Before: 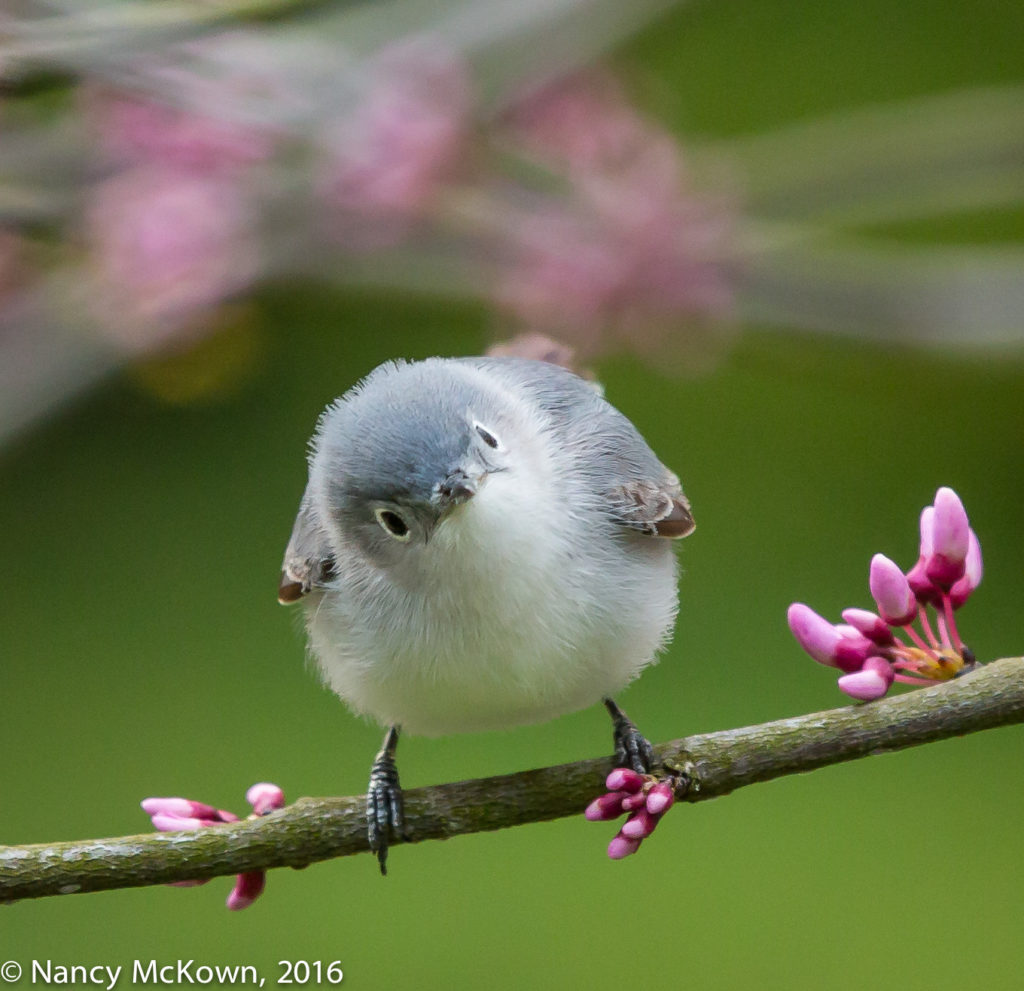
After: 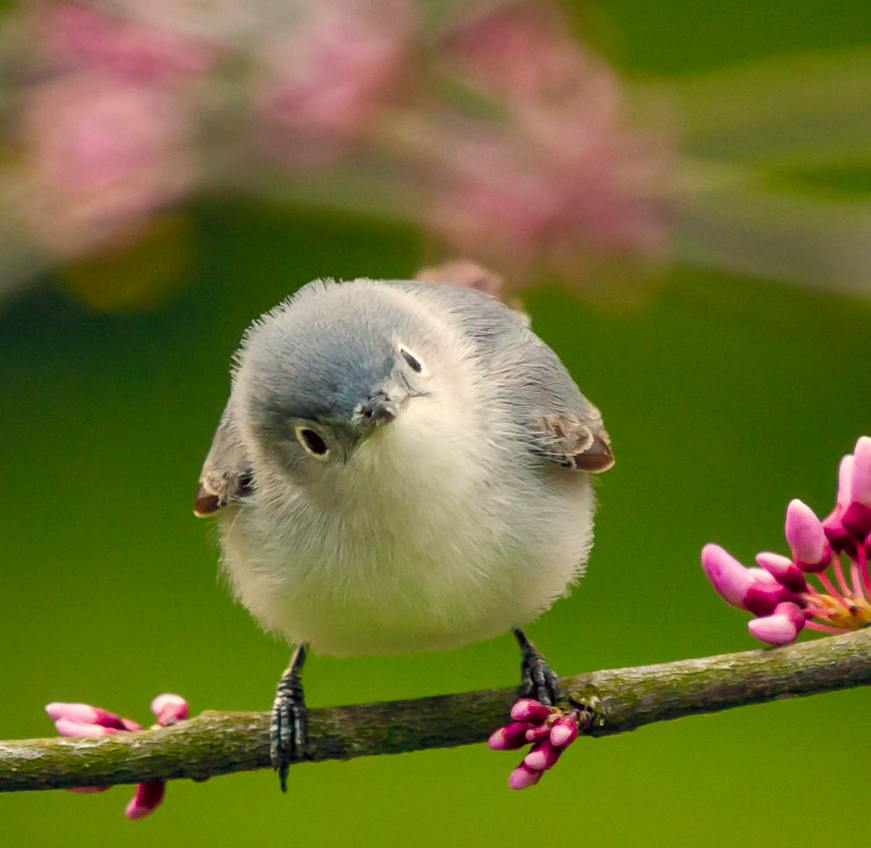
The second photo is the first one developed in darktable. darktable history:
crop and rotate: angle -3.2°, left 5.402%, top 5.209%, right 4.738%, bottom 4.365%
color correction: highlights a* -1.43, highlights b* 10.13, shadows a* 0.557, shadows b* 18.57
color balance rgb: highlights gain › chroma 3.761%, highlights gain › hue 58.23°, global offset › luminance -0.294%, global offset › chroma 0.303%, global offset › hue 259.55°, perceptual saturation grading › global saturation 13.661%, perceptual saturation grading › highlights -30.655%, perceptual saturation grading › shadows 51.446%, global vibrance 26.428%, contrast 5.983%
shadows and highlights: shadows 25.16, highlights -25.2
